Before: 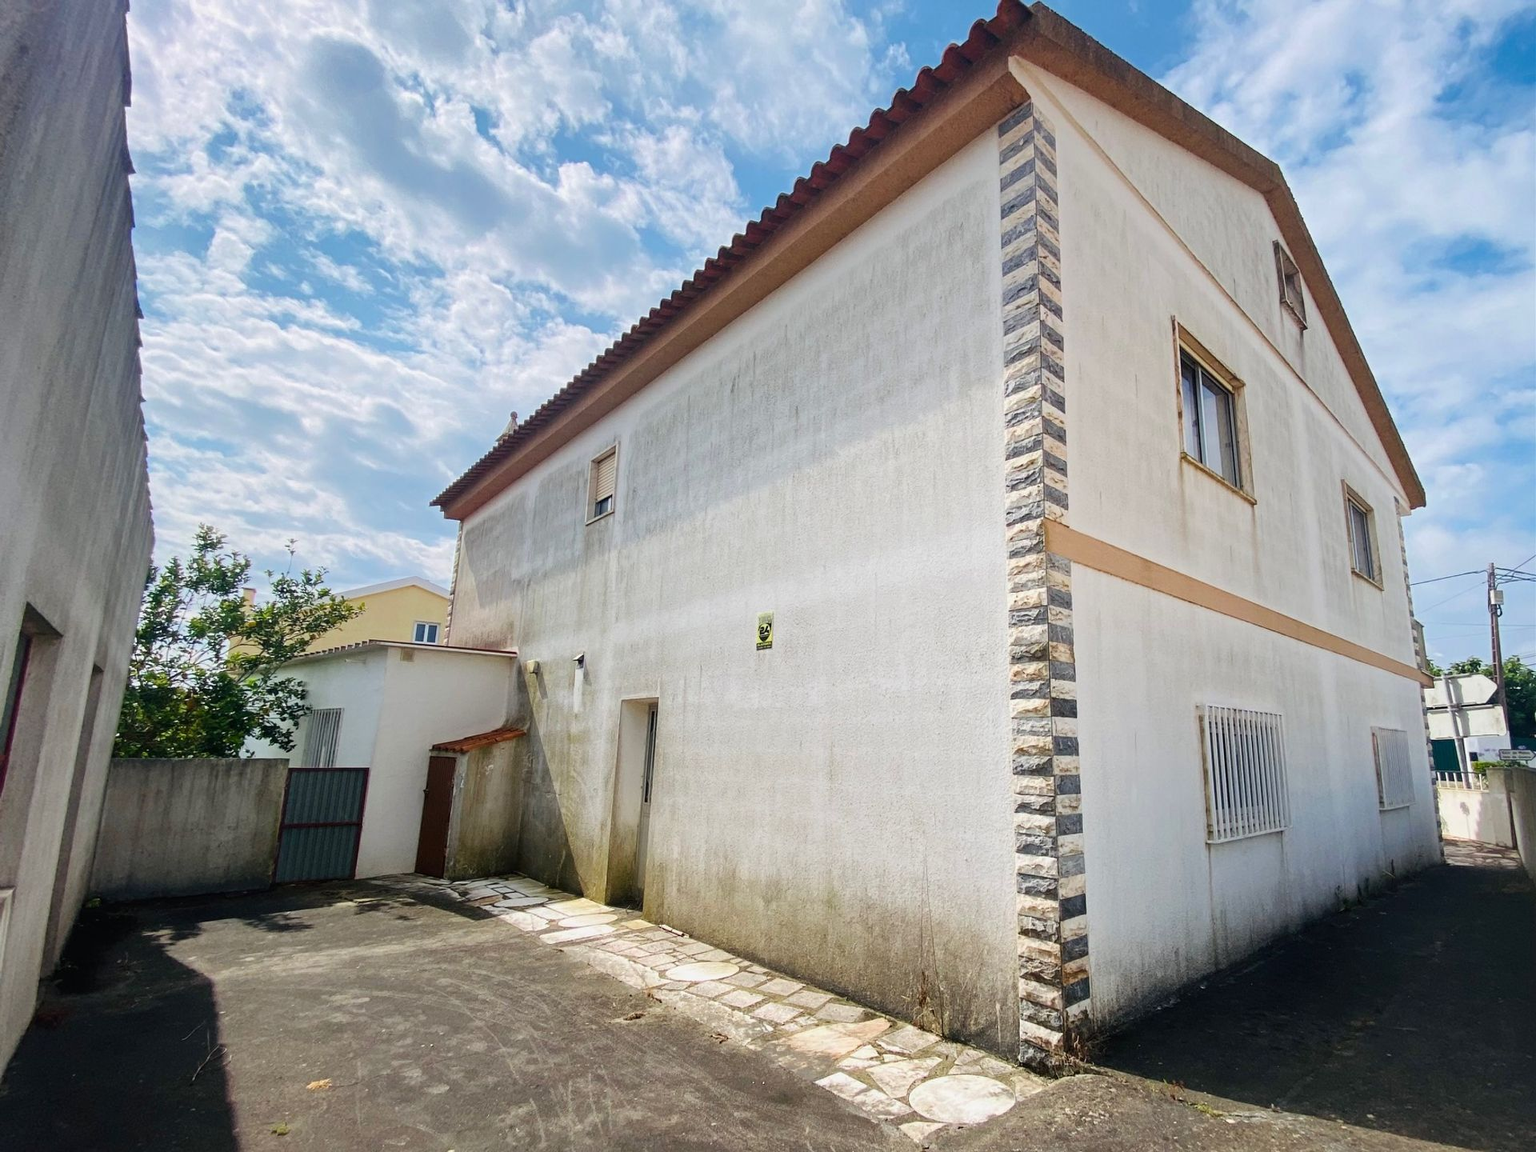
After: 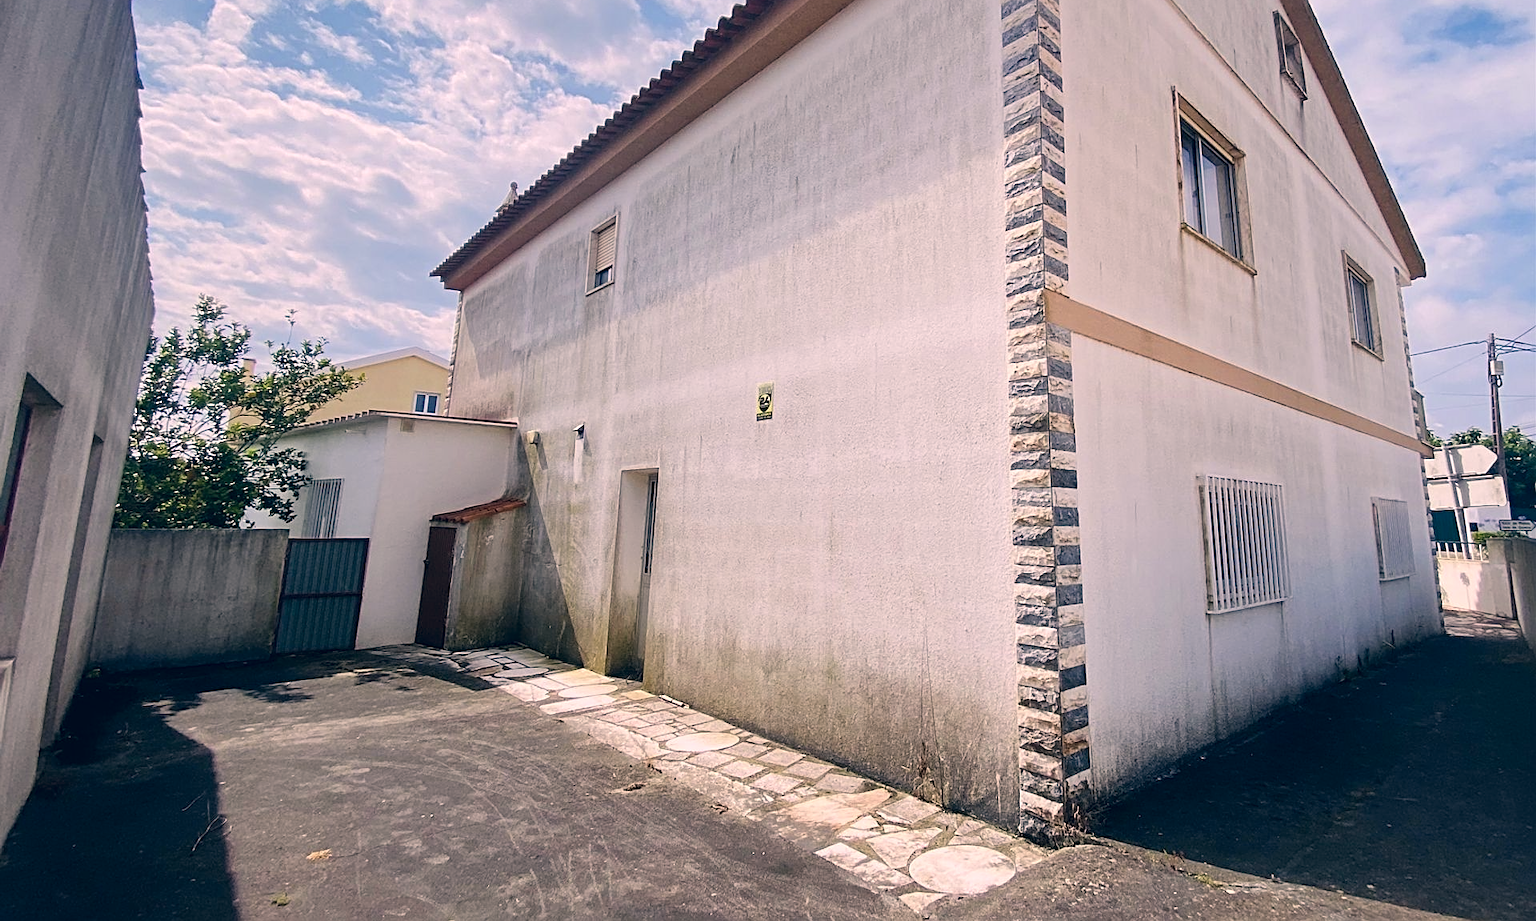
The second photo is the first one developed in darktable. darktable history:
sharpen: on, module defaults
crop and rotate: top 19.991%
color correction: highlights a* 14.1, highlights b* 5.84, shadows a* -6.28, shadows b* -15.97, saturation 0.849
